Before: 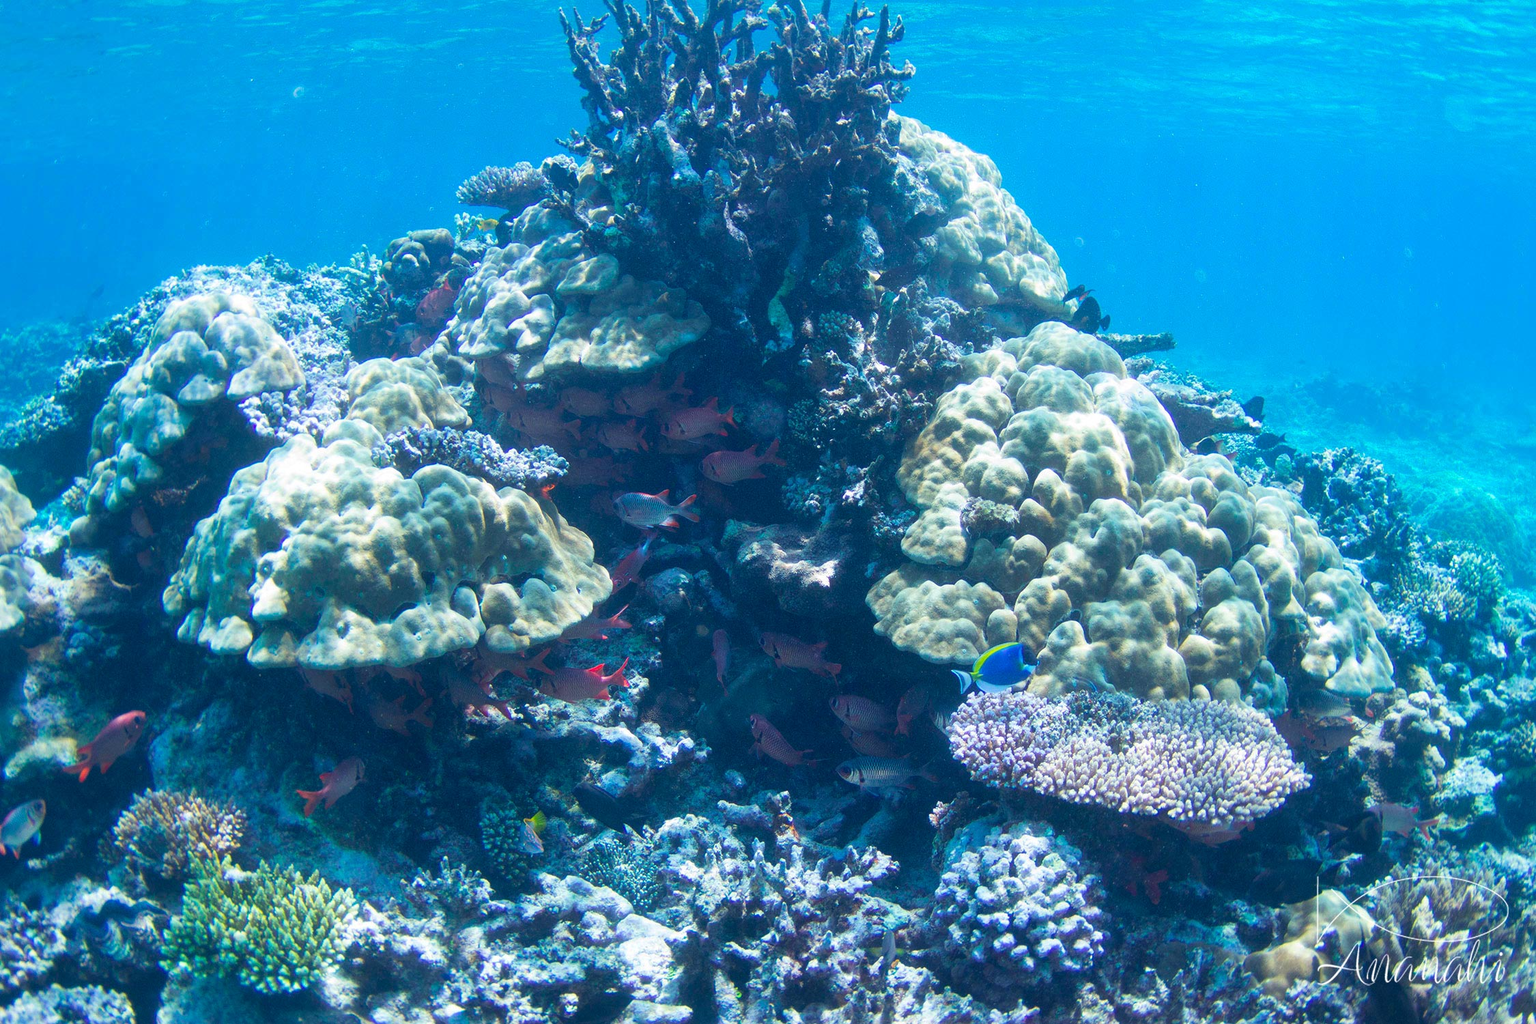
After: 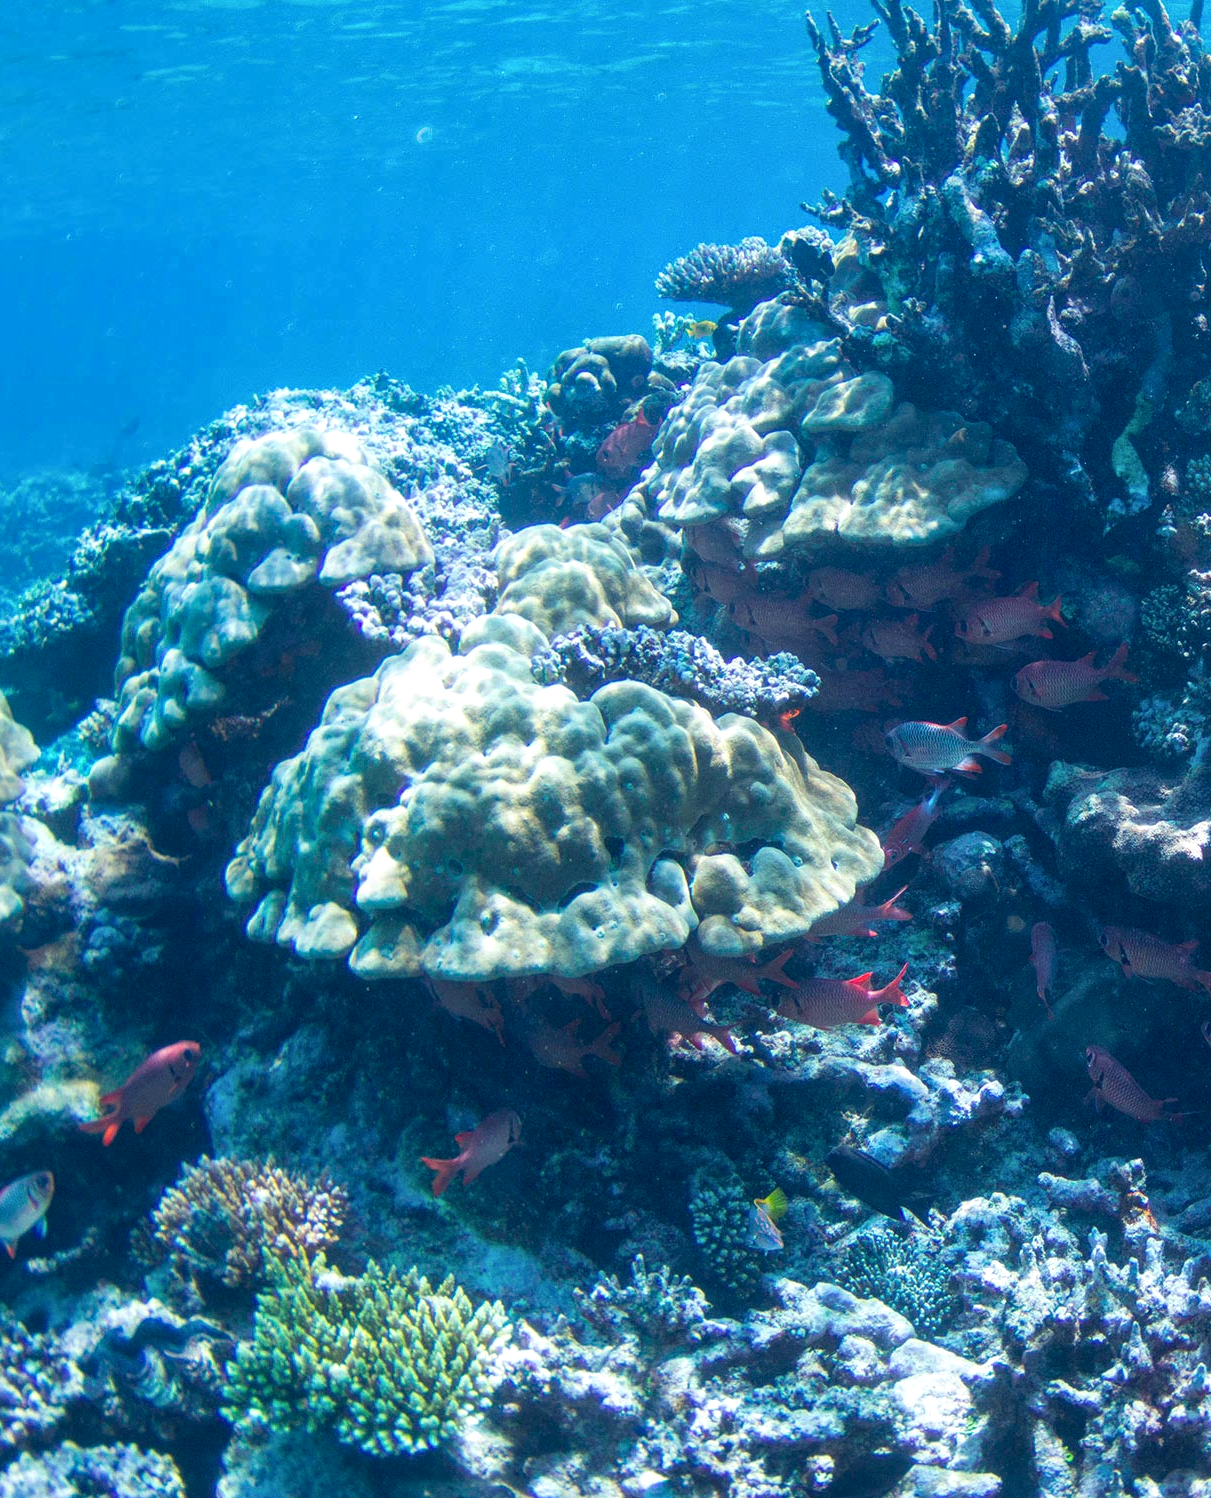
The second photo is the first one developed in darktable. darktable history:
crop: left 0.587%, right 45.588%, bottom 0.086%
local contrast: detail 130%
